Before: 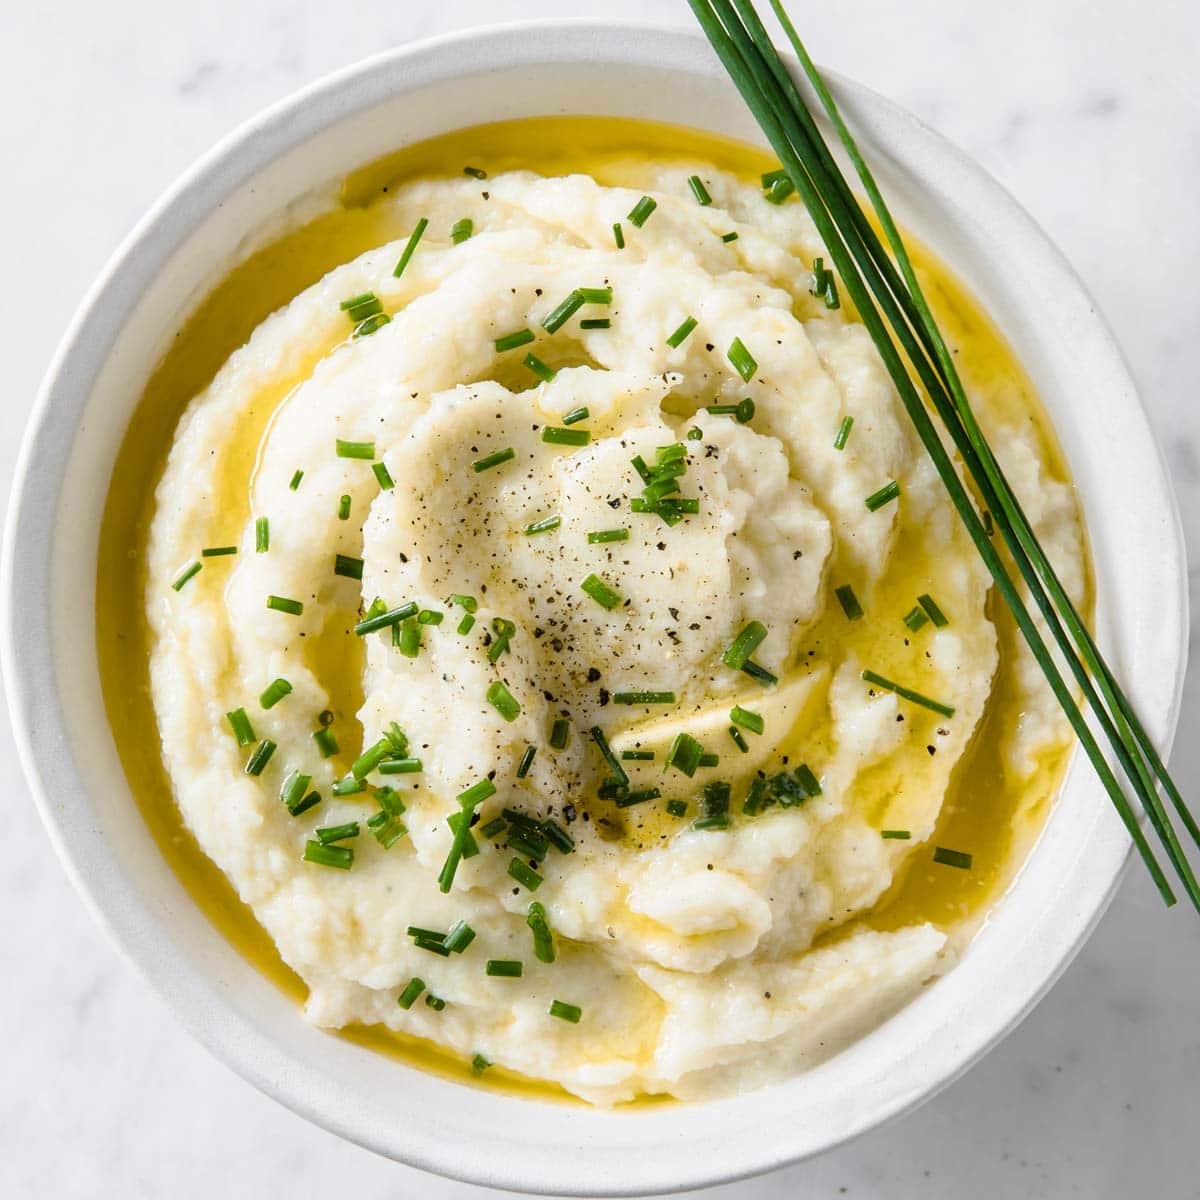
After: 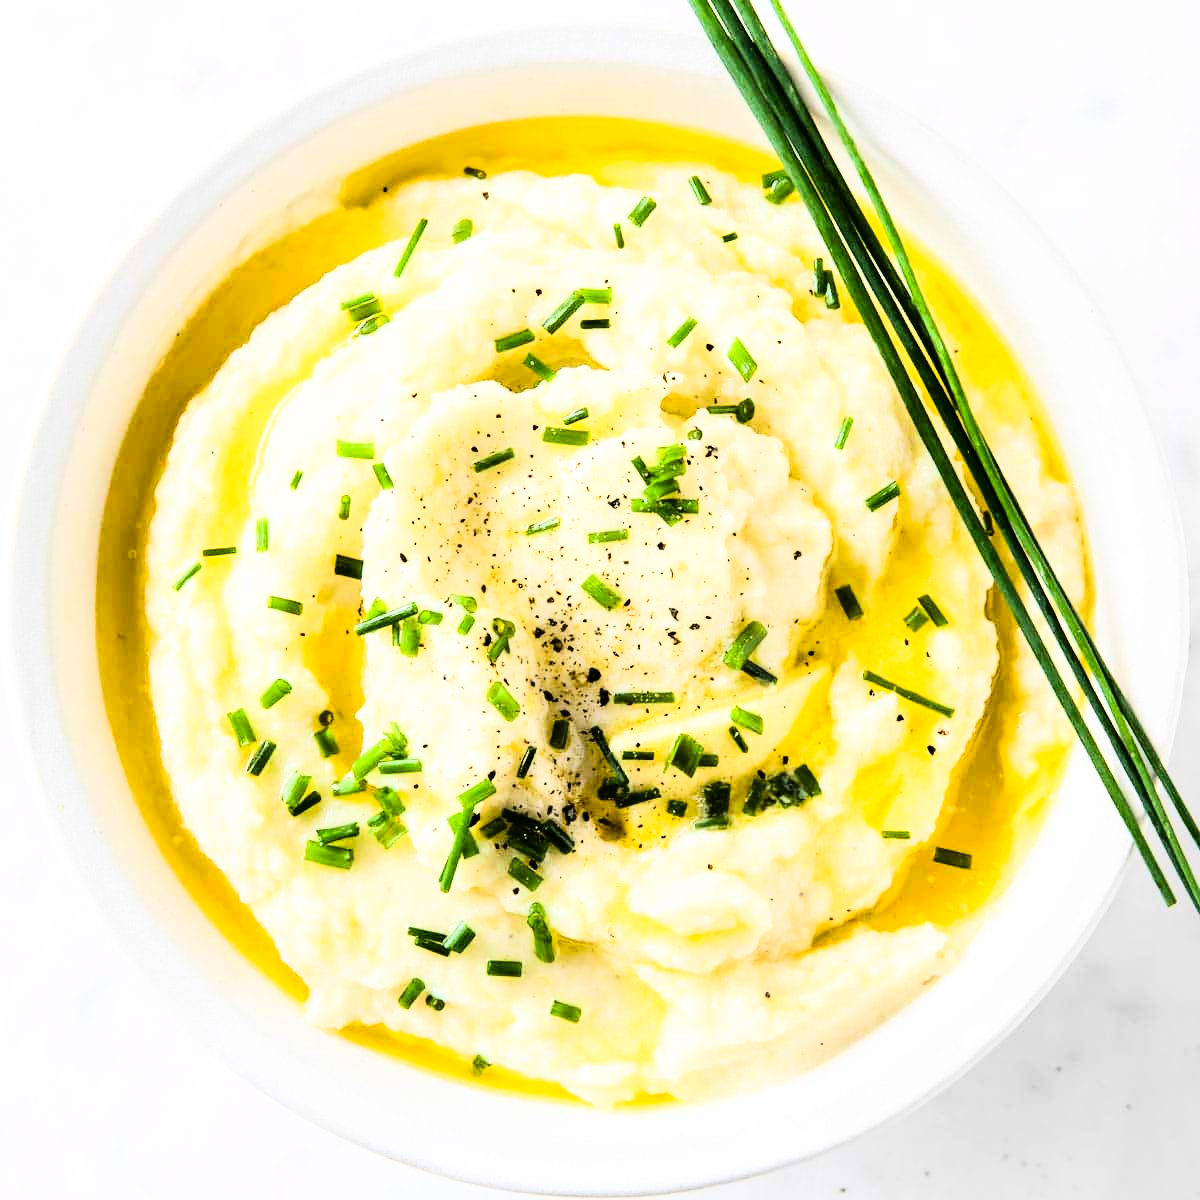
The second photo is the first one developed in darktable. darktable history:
contrast brightness saturation: saturation 0.1
rgb curve: curves: ch0 [(0, 0) (0.21, 0.15) (0.24, 0.21) (0.5, 0.75) (0.75, 0.96) (0.89, 0.99) (1, 1)]; ch1 [(0, 0.02) (0.21, 0.13) (0.25, 0.2) (0.5, 0.67) (0.75, 0.9) (0.89, 0.97) (1, 1)]; ch2 [(0, 0.02) (0.21, 0.13) (0.25, 0.2) (0.5, 0.67) (0.75, 0.9) (0.89, 0.97) (1, 1)], compensate middle gray true
